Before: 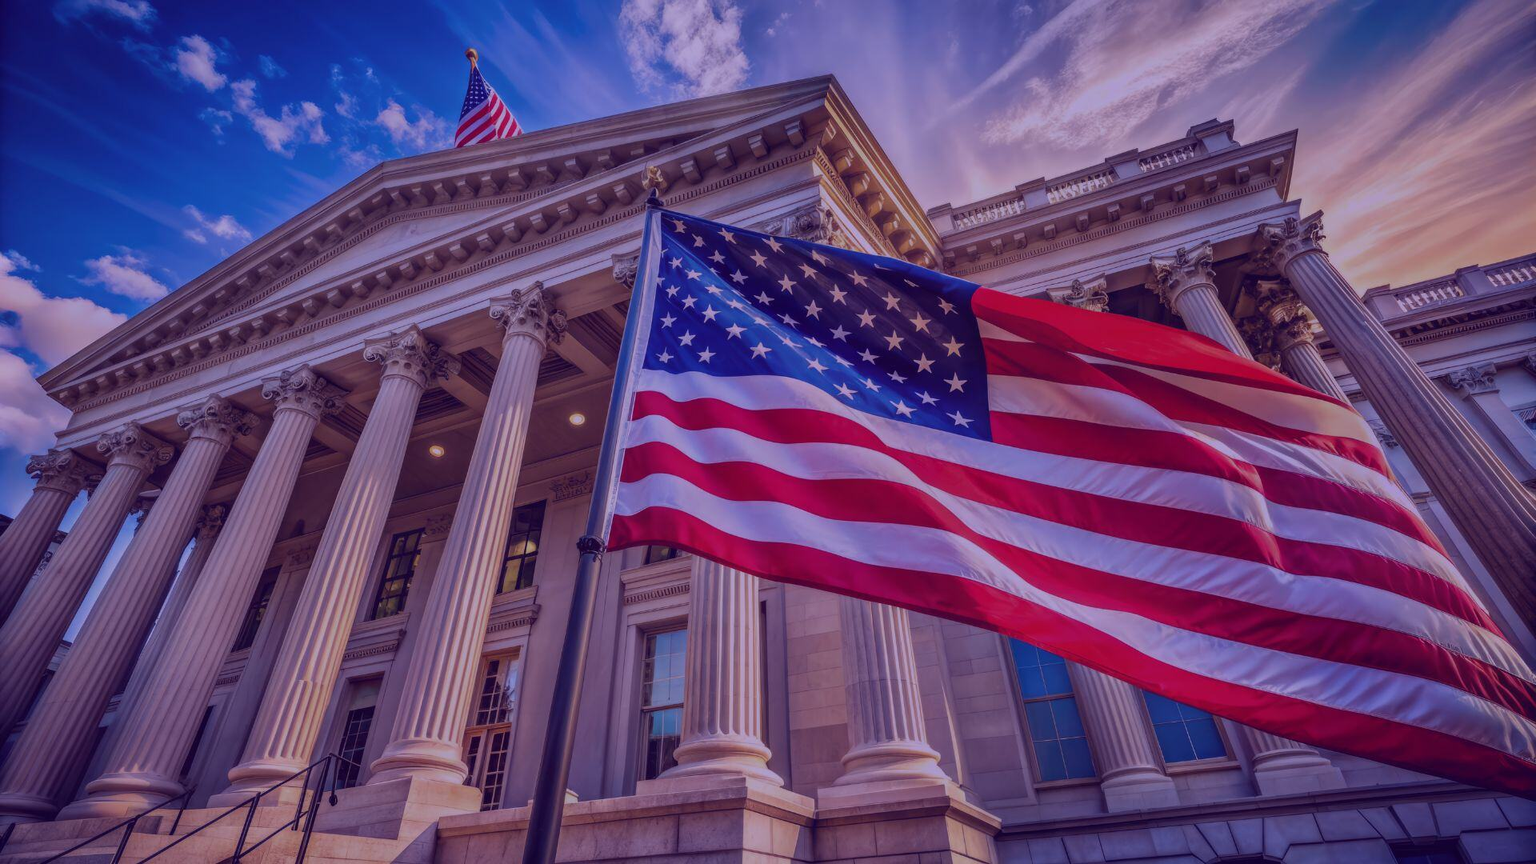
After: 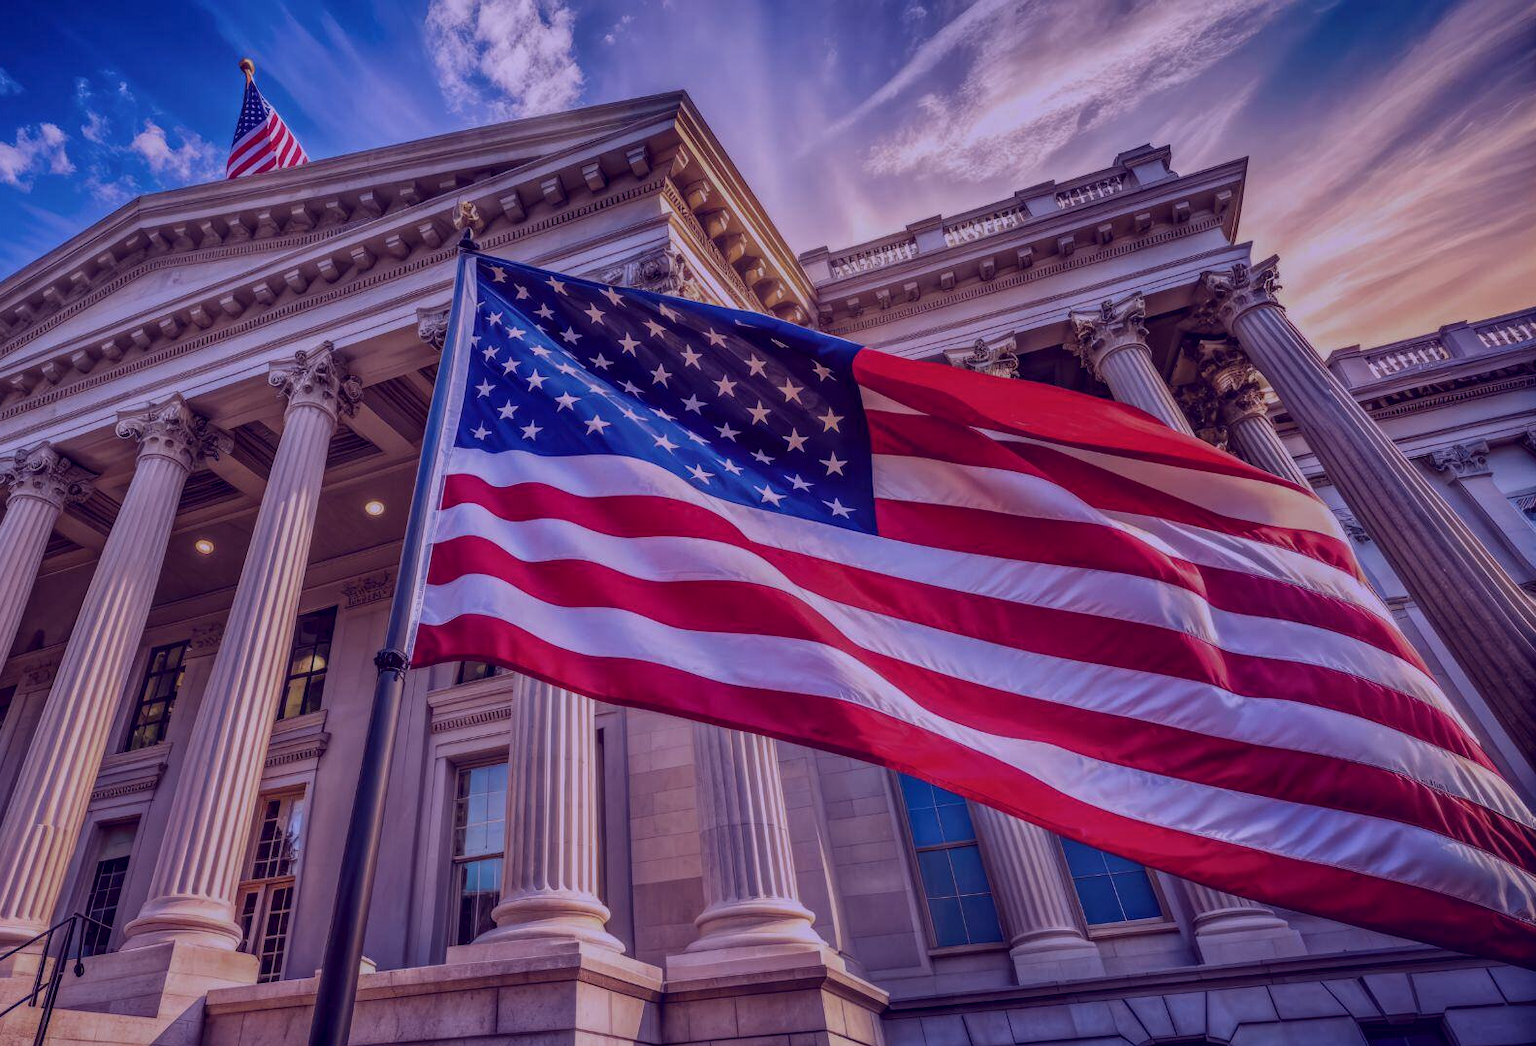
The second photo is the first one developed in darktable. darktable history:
local contrast: detail 130%
crop: left 17.474%, bottom 0.05%
